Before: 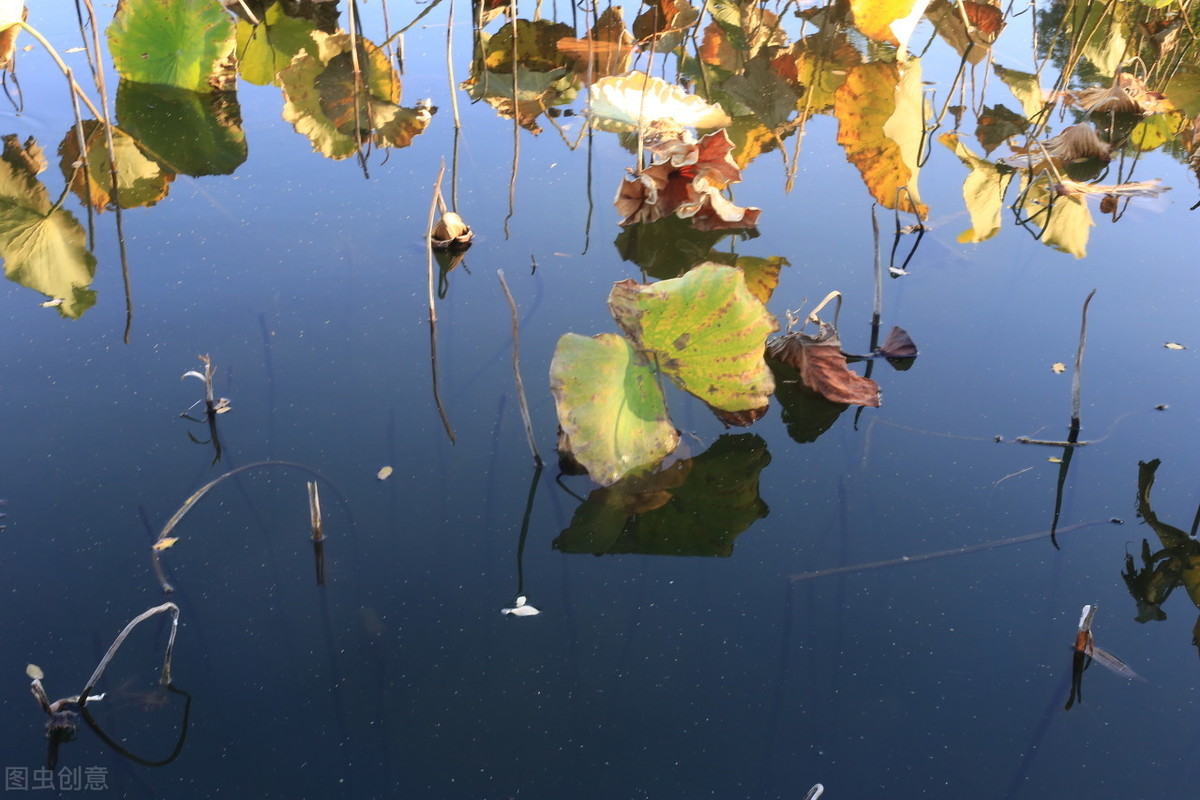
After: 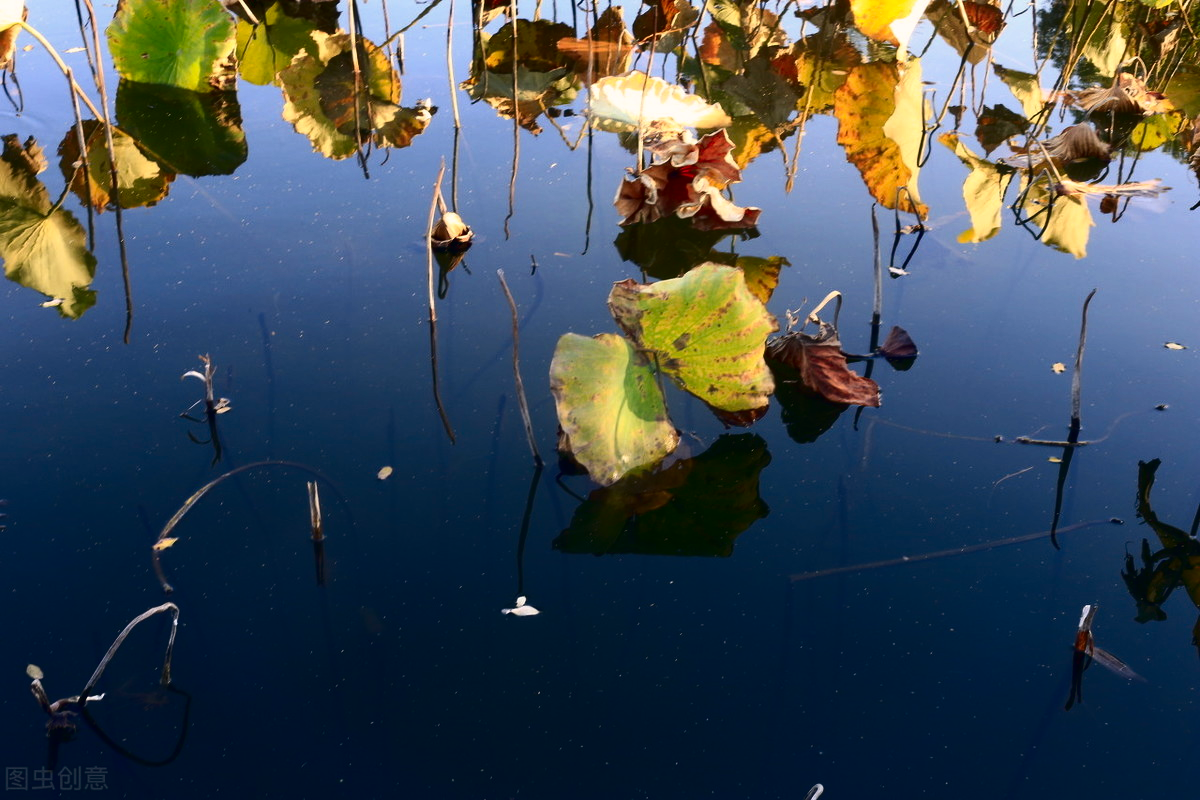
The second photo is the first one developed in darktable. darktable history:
contrast brightness saturation: contrast 0.19, brightness -0.24, saturation 0.11
color balance rgb: shadows lift › hue 87.51°, highlights gain › chroma 1.62%, highlights gain › hue 55.1°, global offset › chroma 0.06%, global offset › hue 253.66°, linear chroma grading › global chroma 0.5%
